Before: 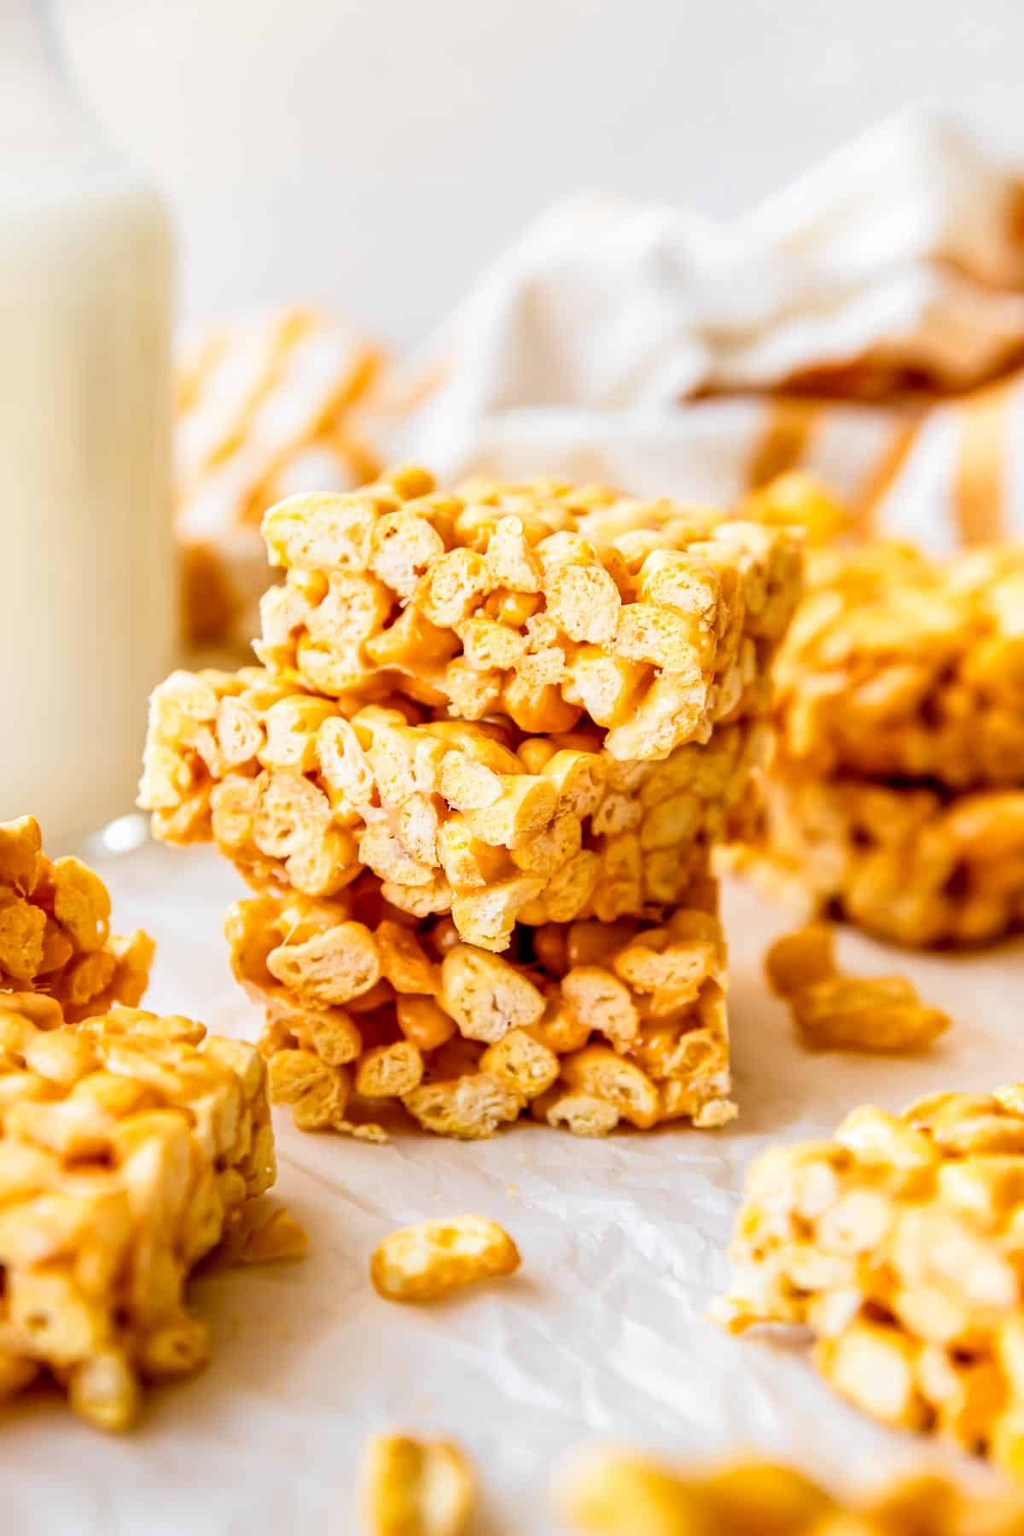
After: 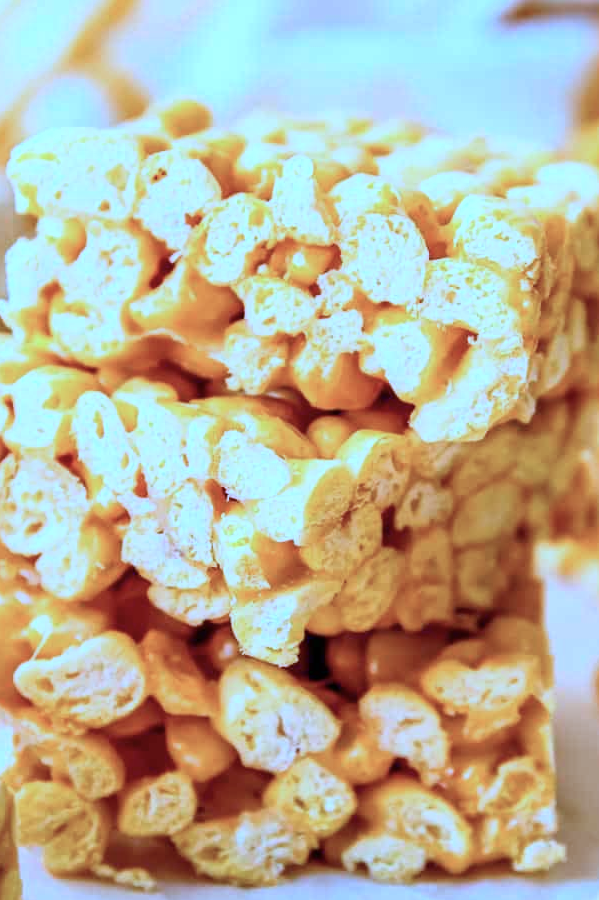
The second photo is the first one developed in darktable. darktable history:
crop: left 25%, top 25%, right 25%, bottom 25%
color calibration: illuminant as shot in camera, x 0.442, y 0.413, temperature 2903.13 K
